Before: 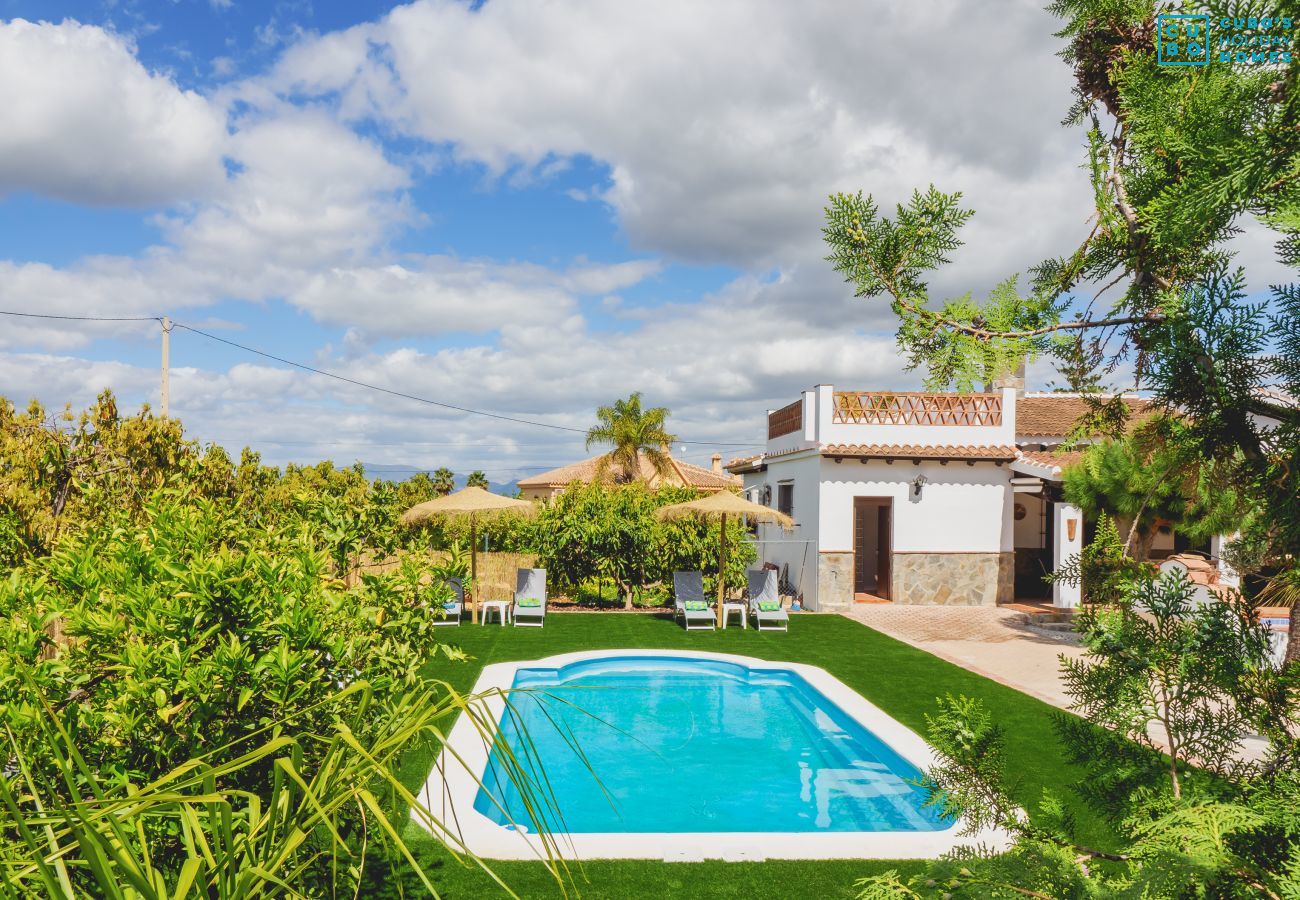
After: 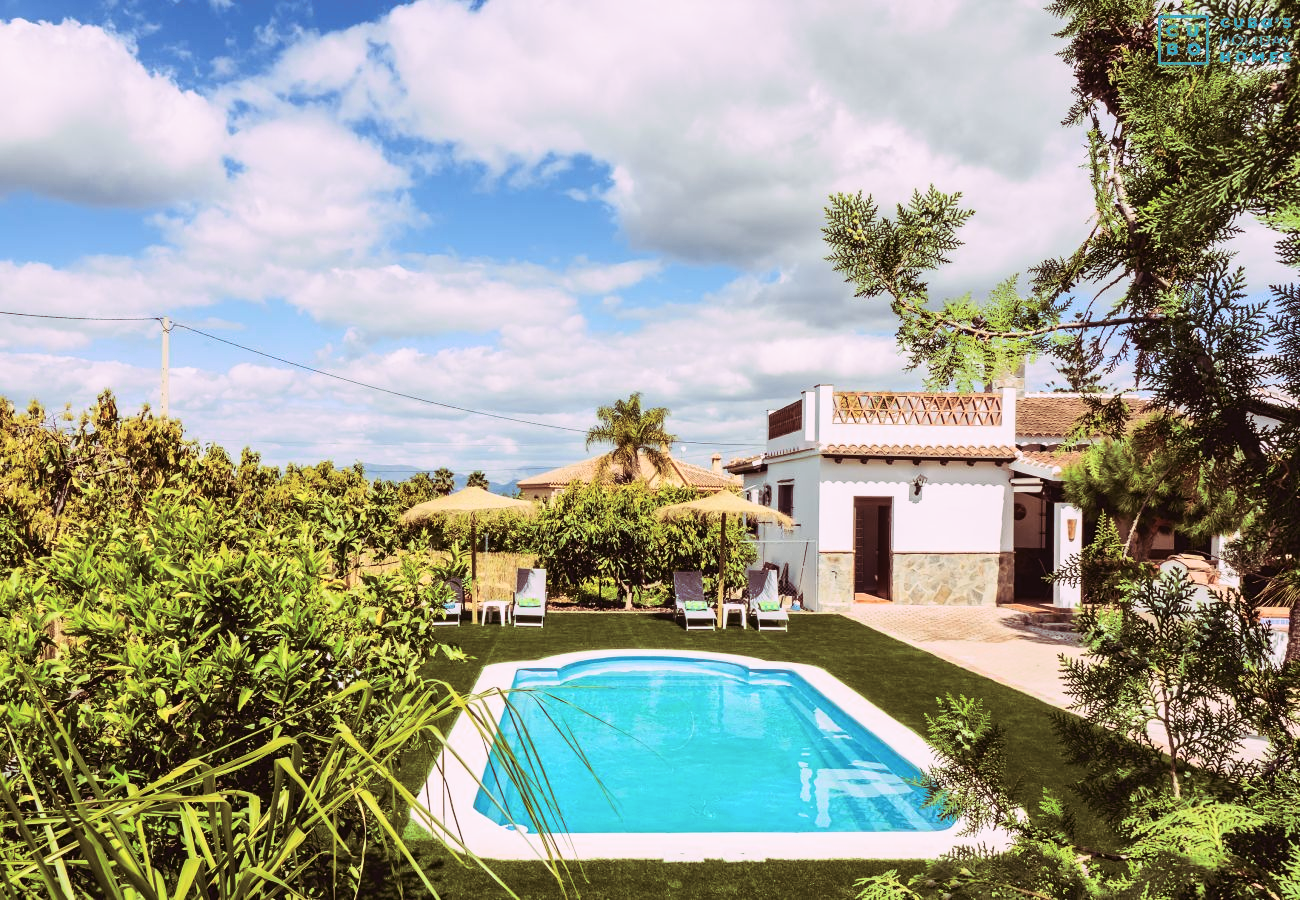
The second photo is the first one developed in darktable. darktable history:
contrast brightness saturation: contrast 0.28
split-toning: highlights › hue 298.8°, highlights › saturation 0.73, compress 41.76%
